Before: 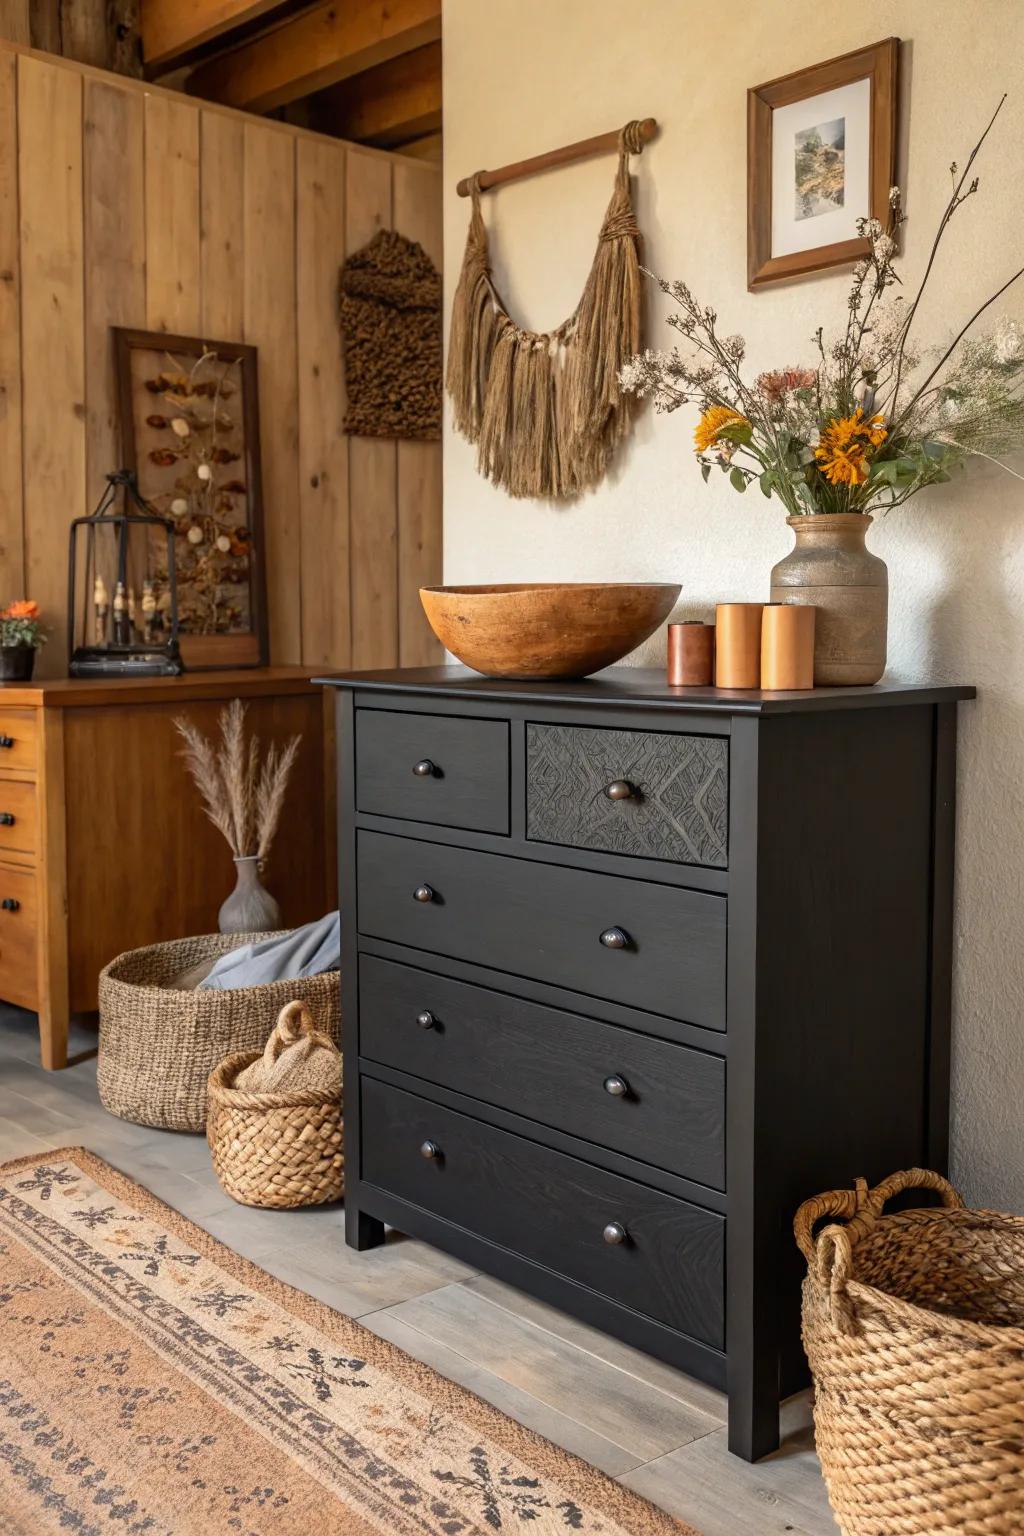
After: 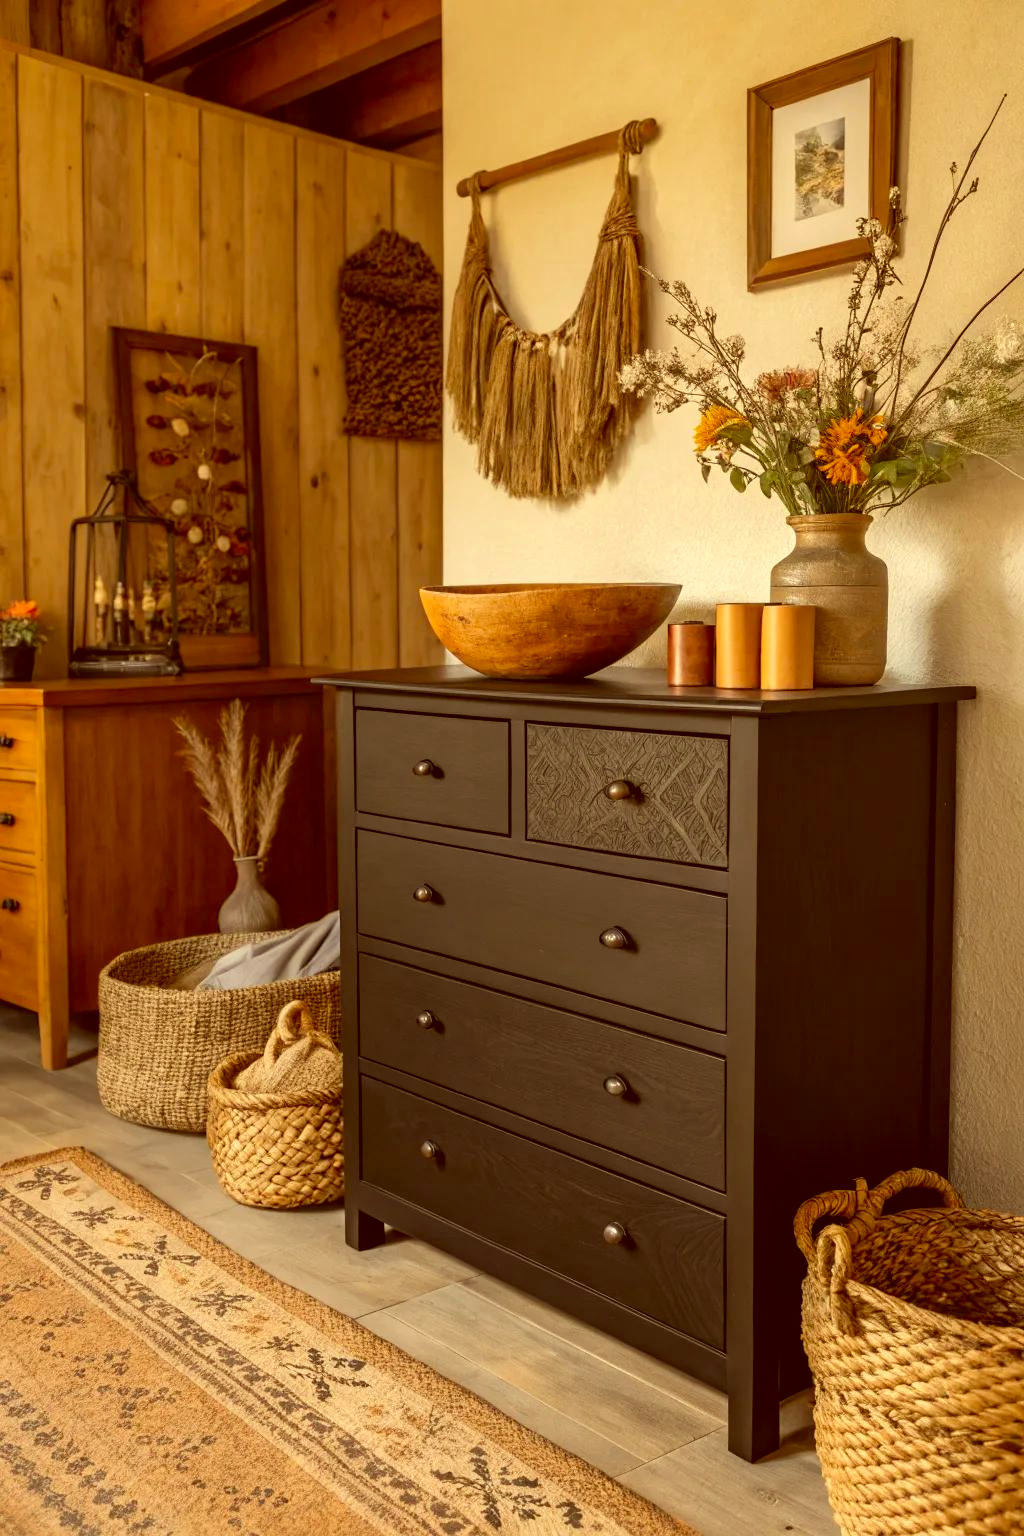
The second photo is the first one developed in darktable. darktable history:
color correction: highlights a* 1.26, highlights b* 24.2, shadows a* 16.09, shadows b* 24.21
